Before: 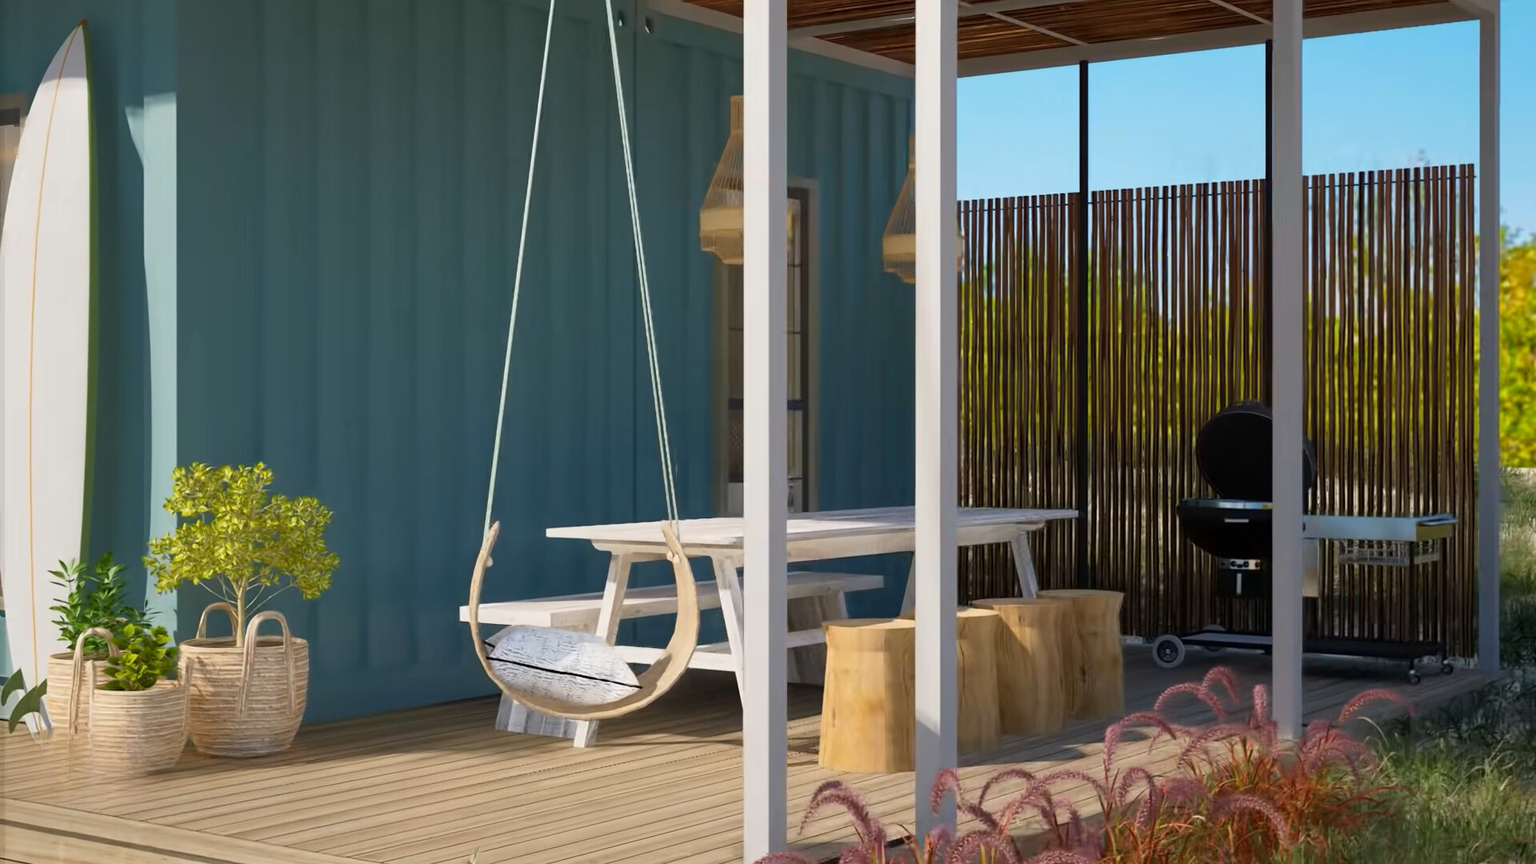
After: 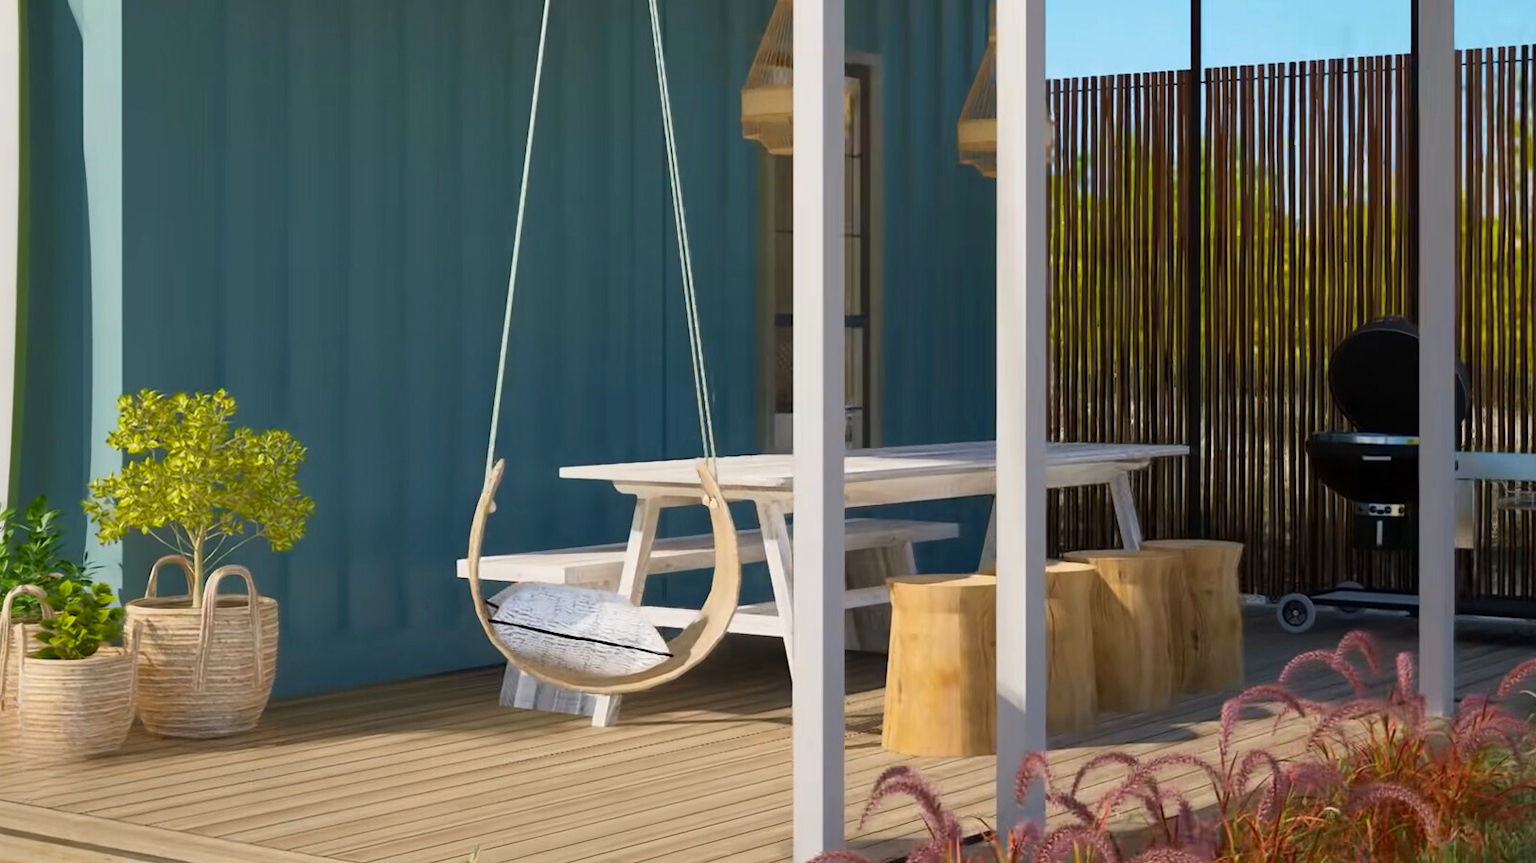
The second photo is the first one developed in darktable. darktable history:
crop and rotate: left 4.842%, top 15.51%, right 10.668%
color contrast: green-magenta contrast 1.1, blue-yellow contrast 1.1, unbound 0
